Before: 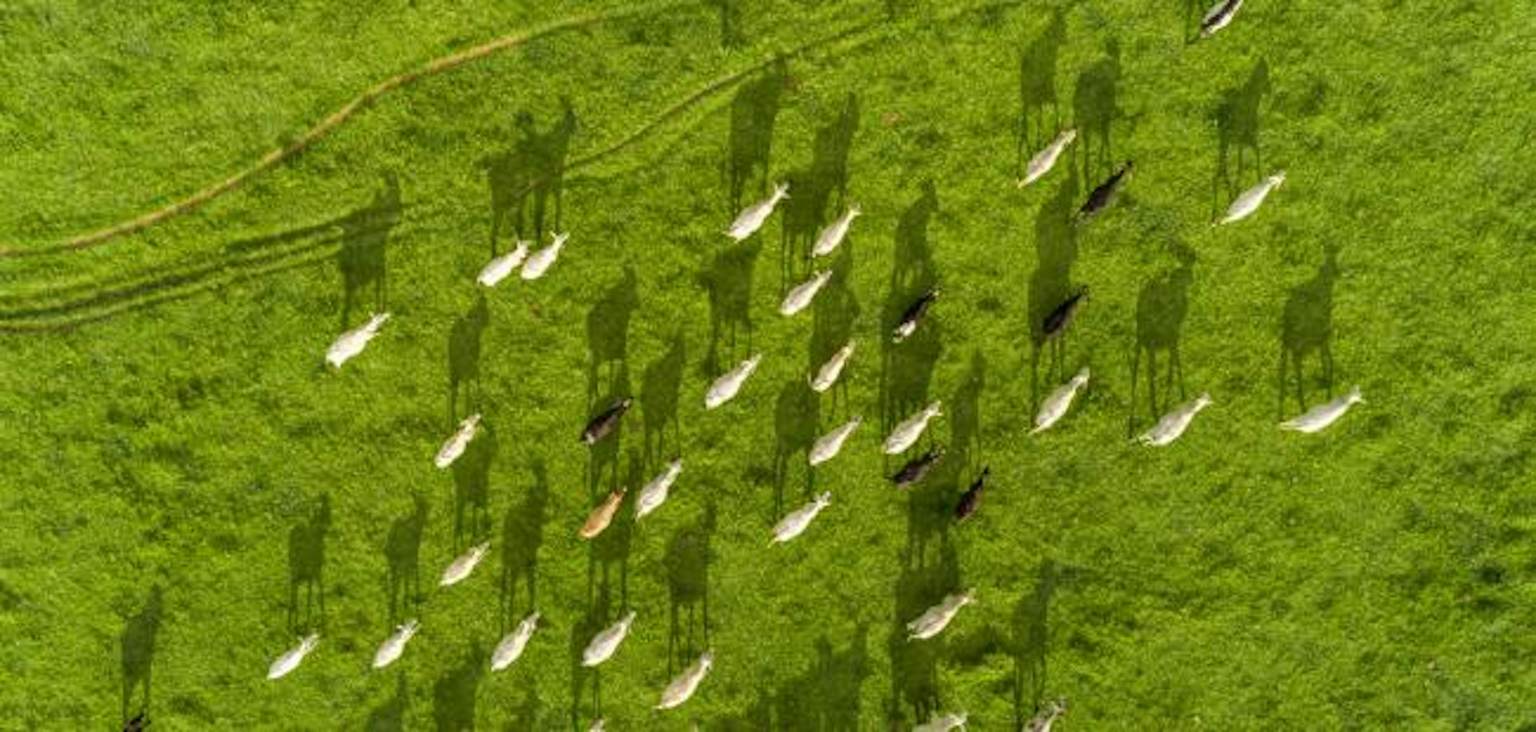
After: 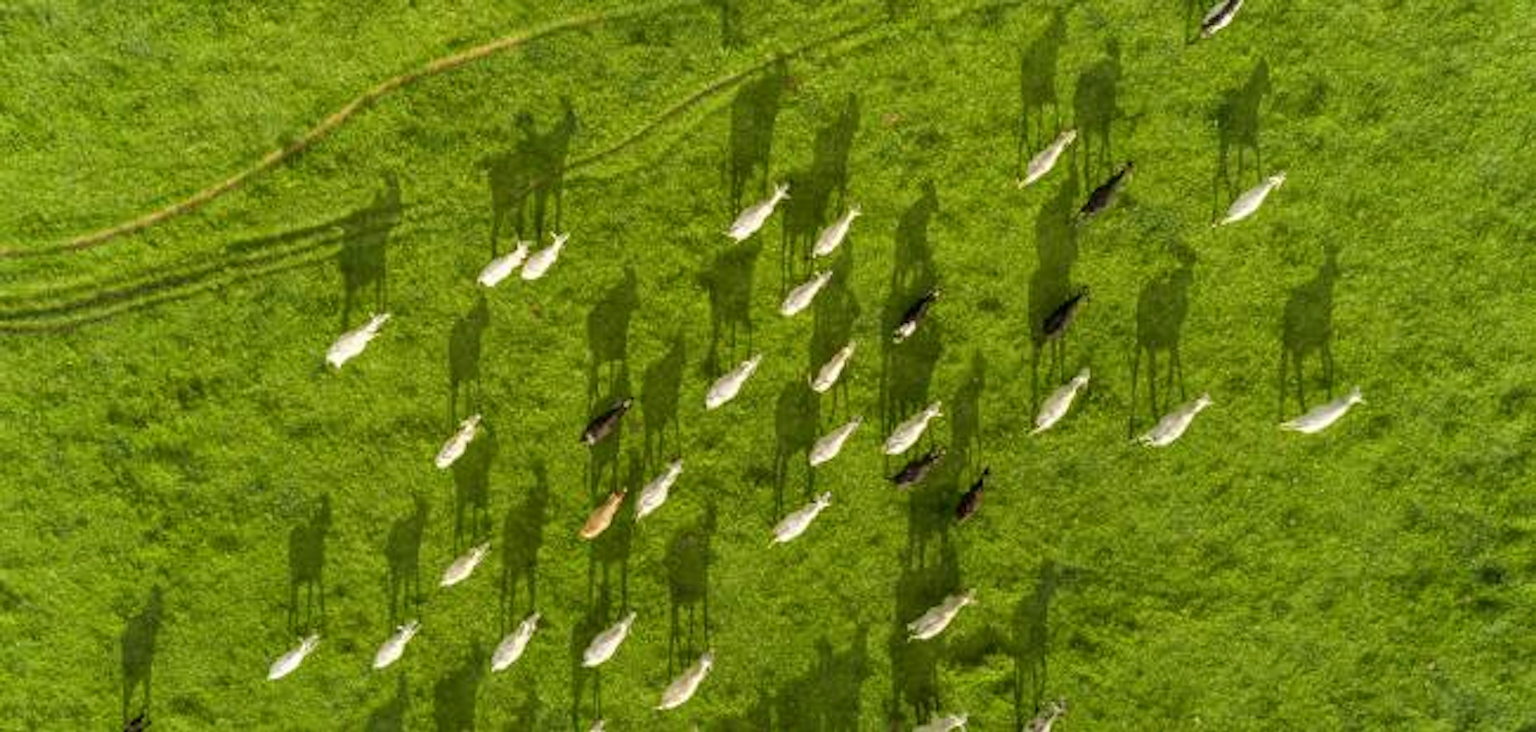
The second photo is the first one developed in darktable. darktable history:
sharpen: amount 0.478
